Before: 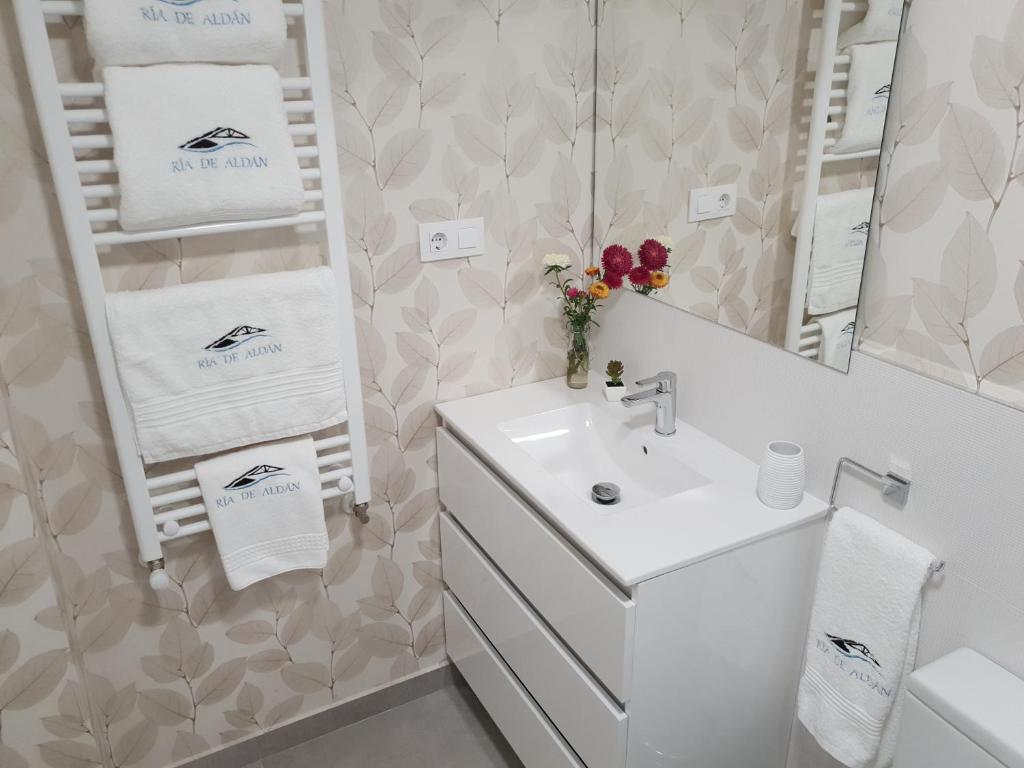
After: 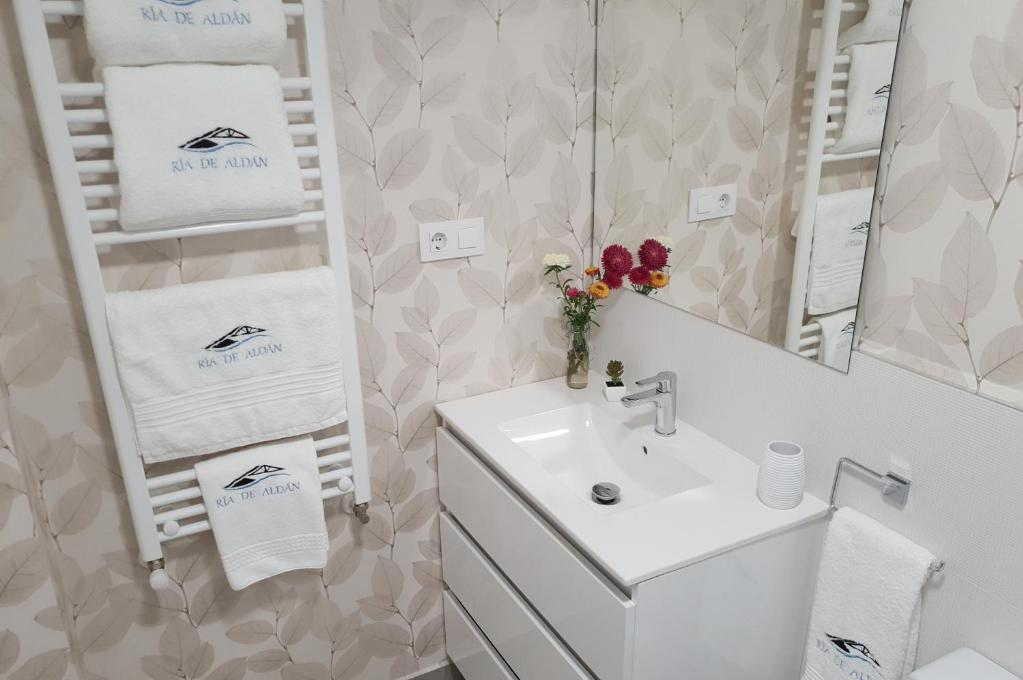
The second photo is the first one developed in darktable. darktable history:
crop and rotate: top 0%, bottom 11.369%
